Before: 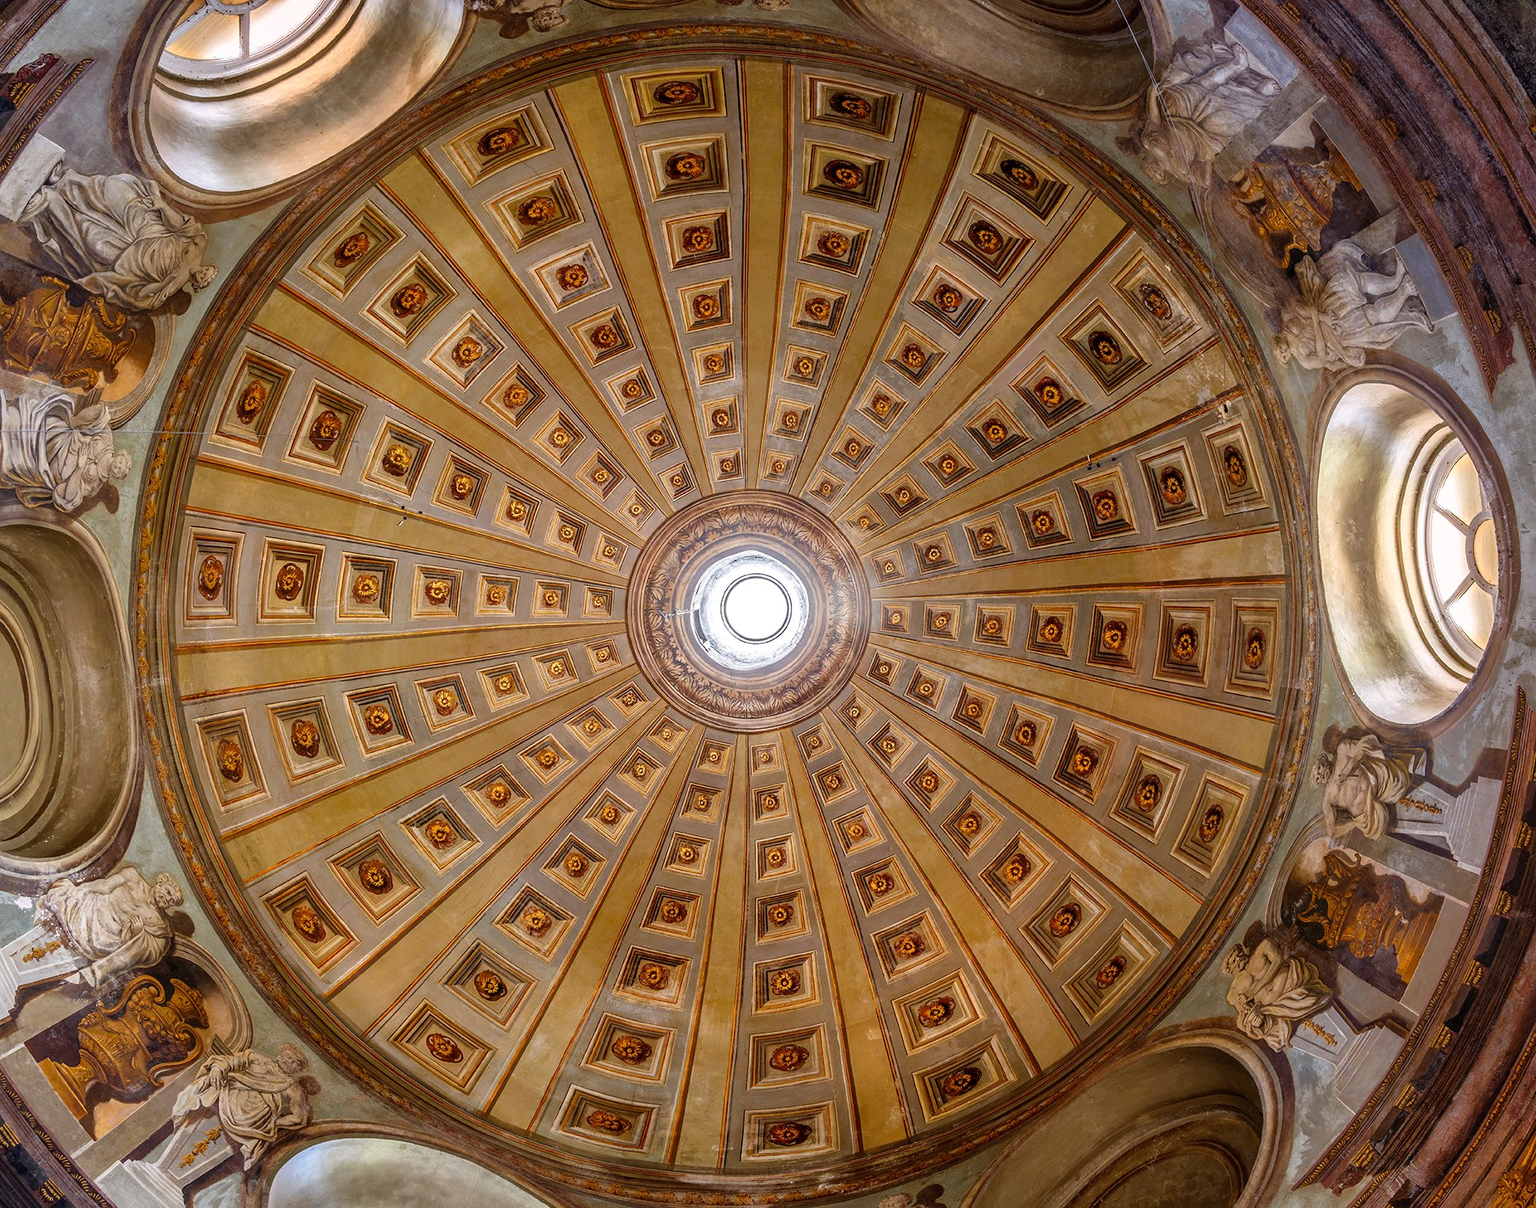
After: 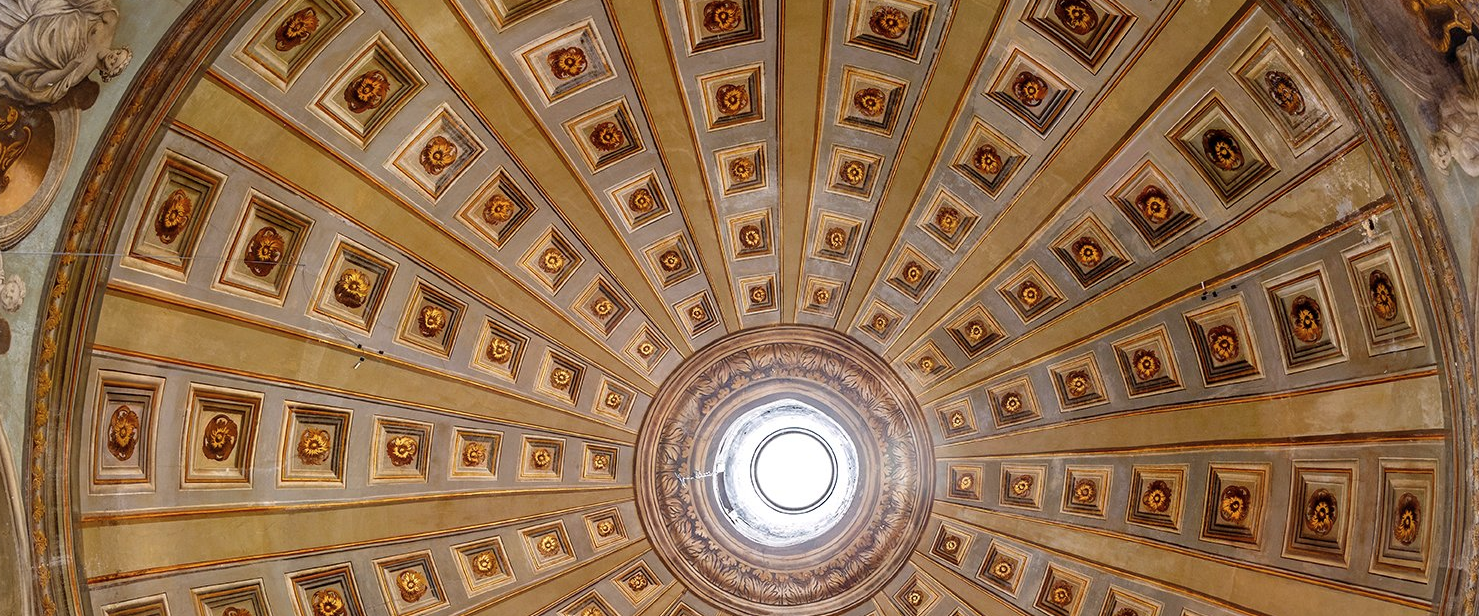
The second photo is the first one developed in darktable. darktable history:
crop: left 7.212%, top 18.77%, right 14.444%, bottom 39.729%
contrast brightness saturation: saturation -0.088
